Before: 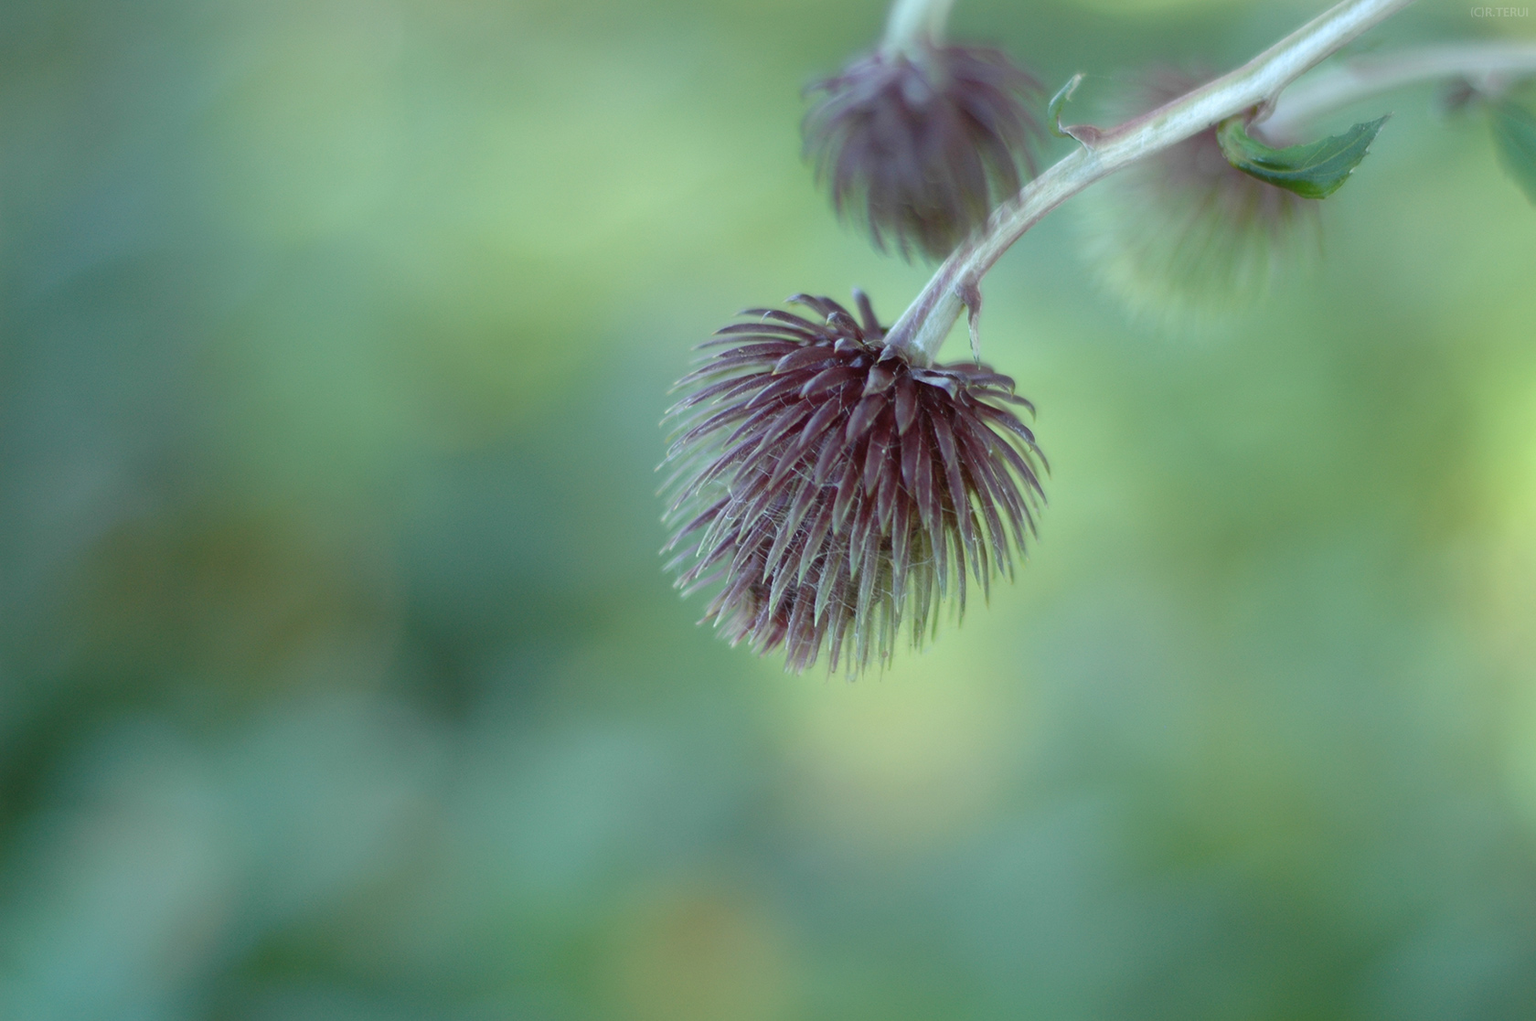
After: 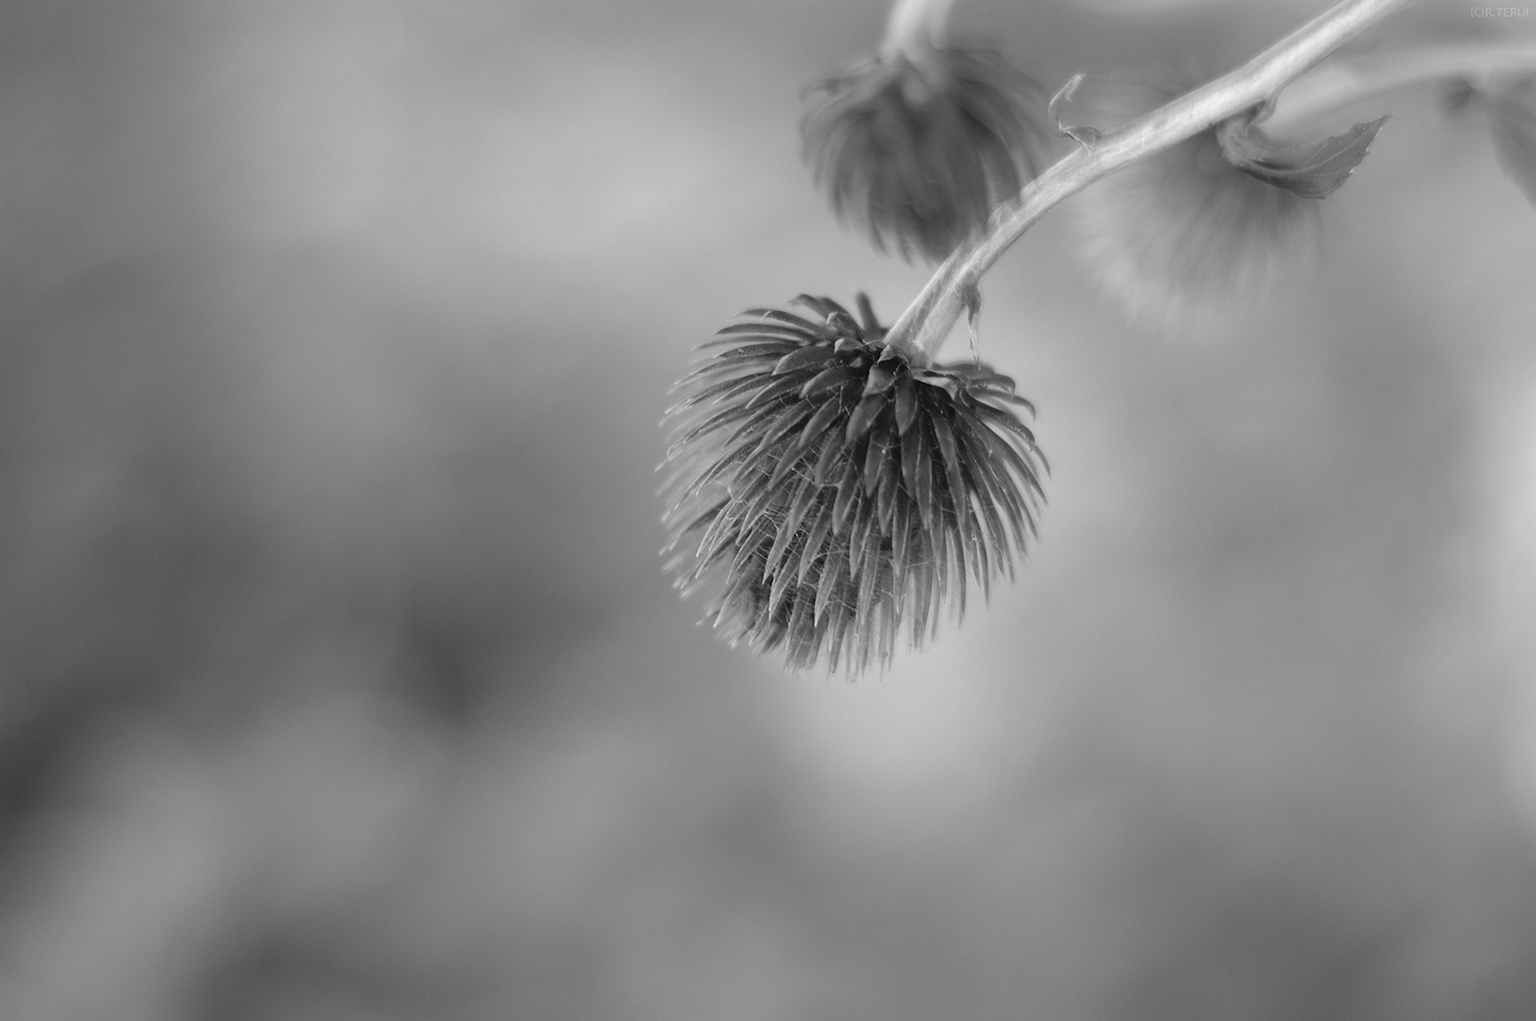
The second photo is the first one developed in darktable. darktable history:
color balance rgb: perceptual saturation grading › global saturation 10%
white balance: red 1.045, blue 0.932
monochrome: a -6.99, b 35.61, size 1.4
